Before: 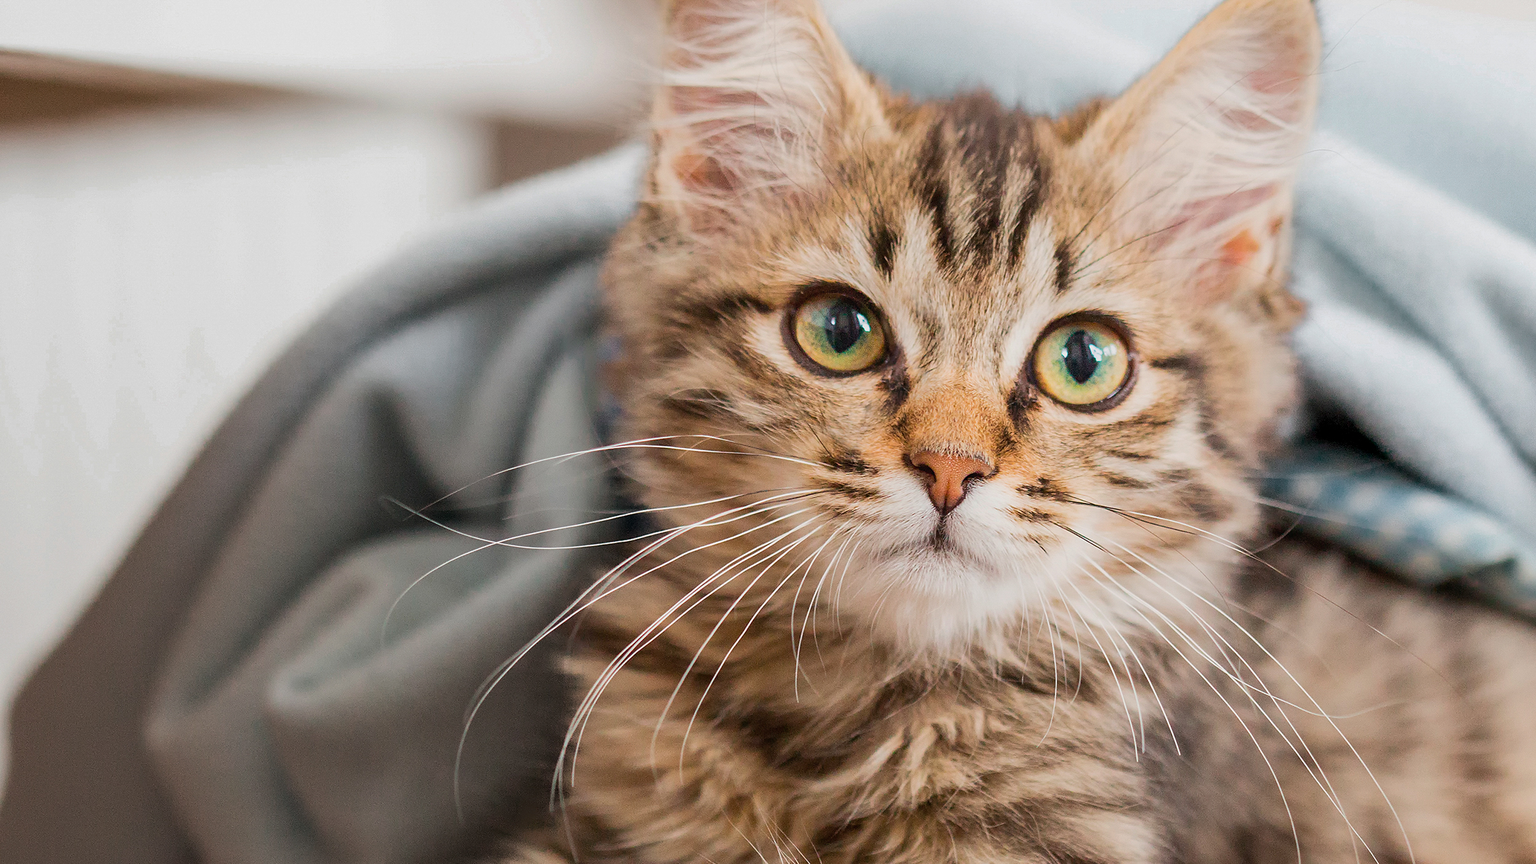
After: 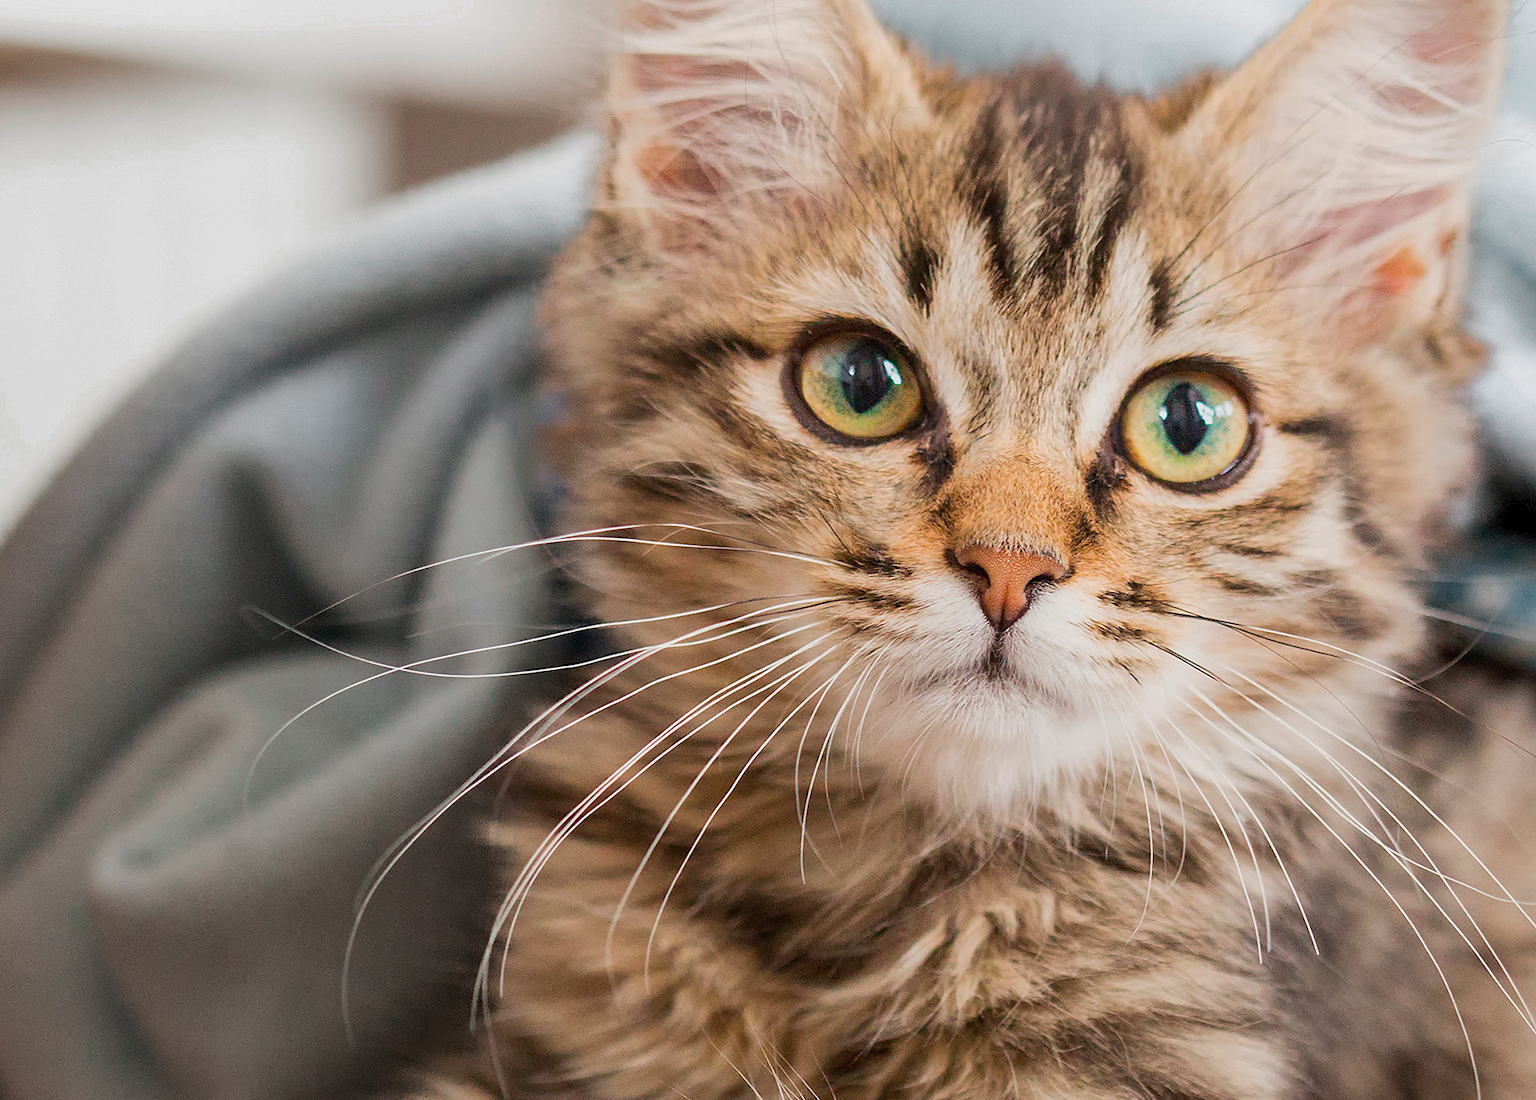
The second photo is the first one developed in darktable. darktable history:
crop and rotate: left 13.076%, top 5.347%, right 12.58%
